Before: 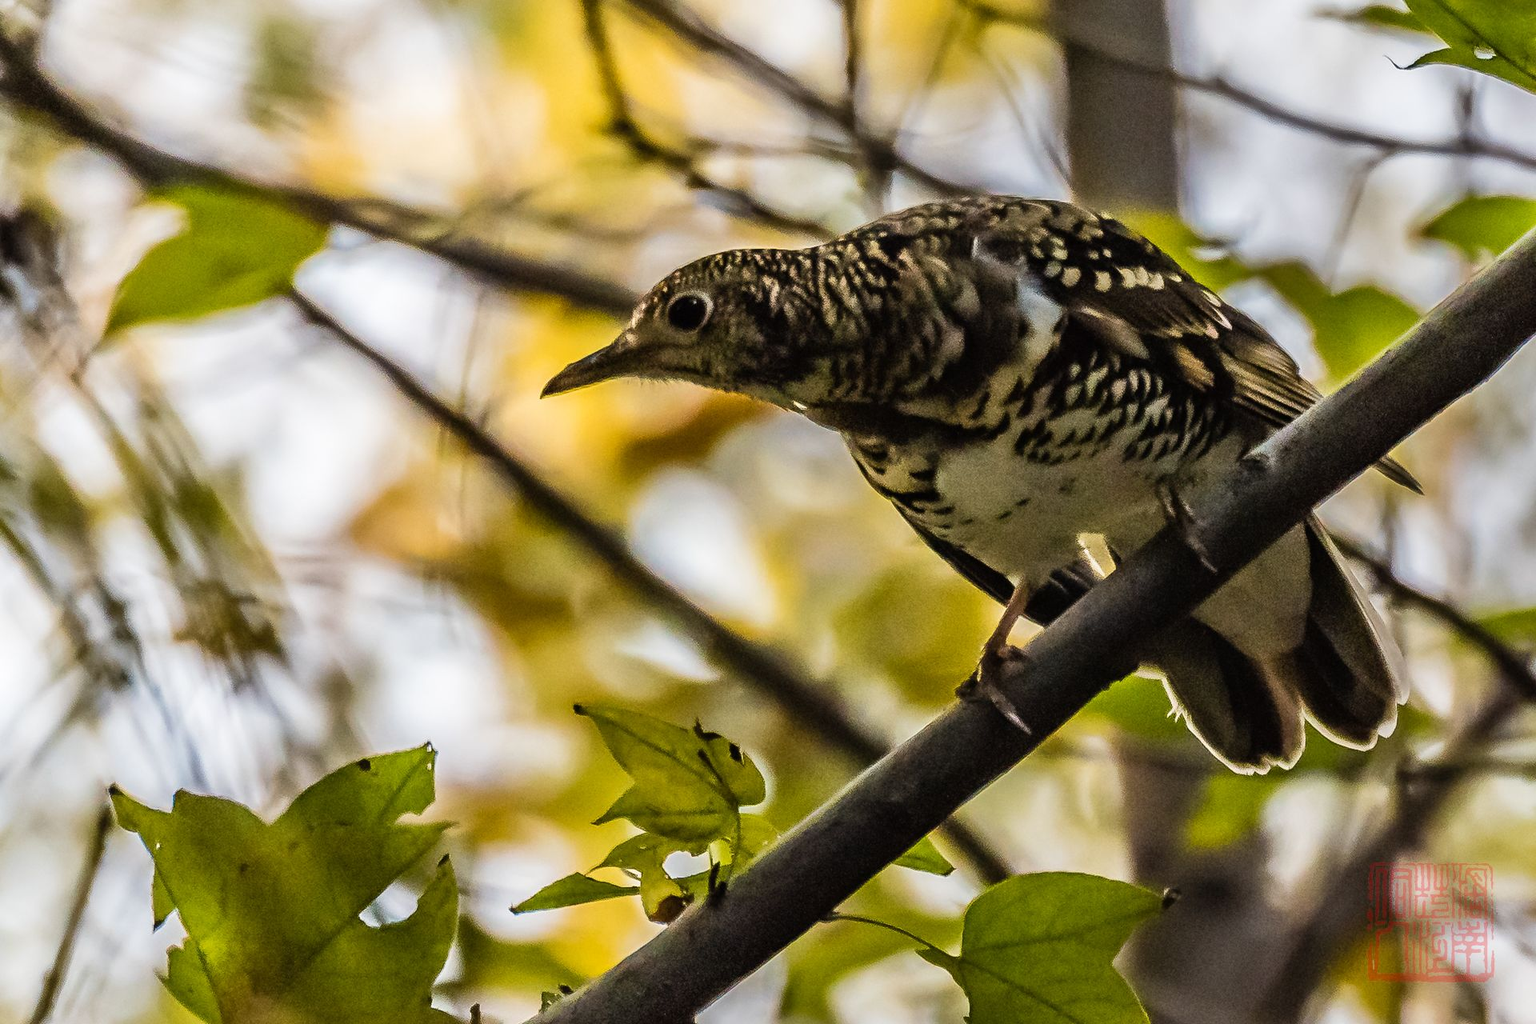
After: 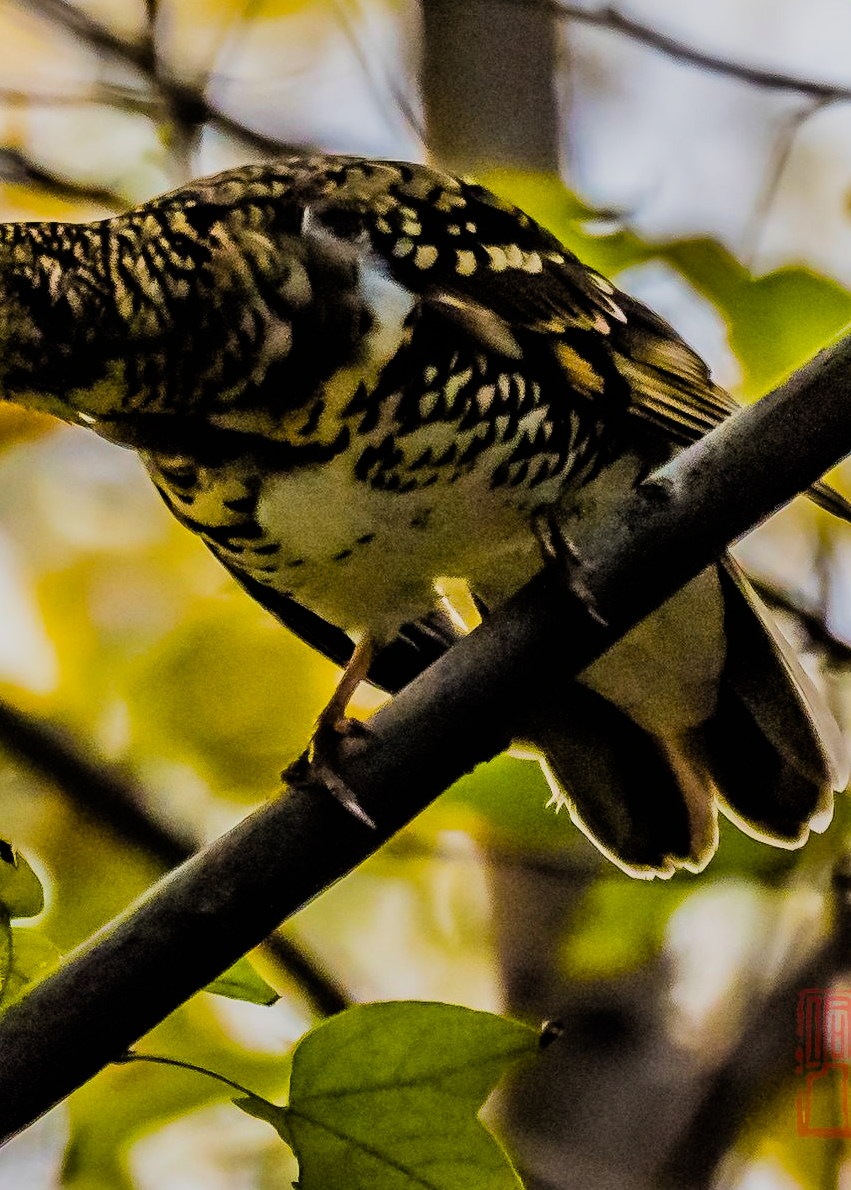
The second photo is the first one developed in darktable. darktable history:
color balance rgb: global offset › luminance 0.487%, linear chroma grading › global chroma 8.287%, perceptual saturation grading › global saturation 29.359%, global vibrance 20%
crop: left 47.584%, top 6.962%, right 8.07%
filmic rgb: black relative exposure -5.02 EV, white relative exposure 3.98 EV, threshold 5.96 EV, hardness 2.89, contrast 1.193, enable highlight reconstruction true
